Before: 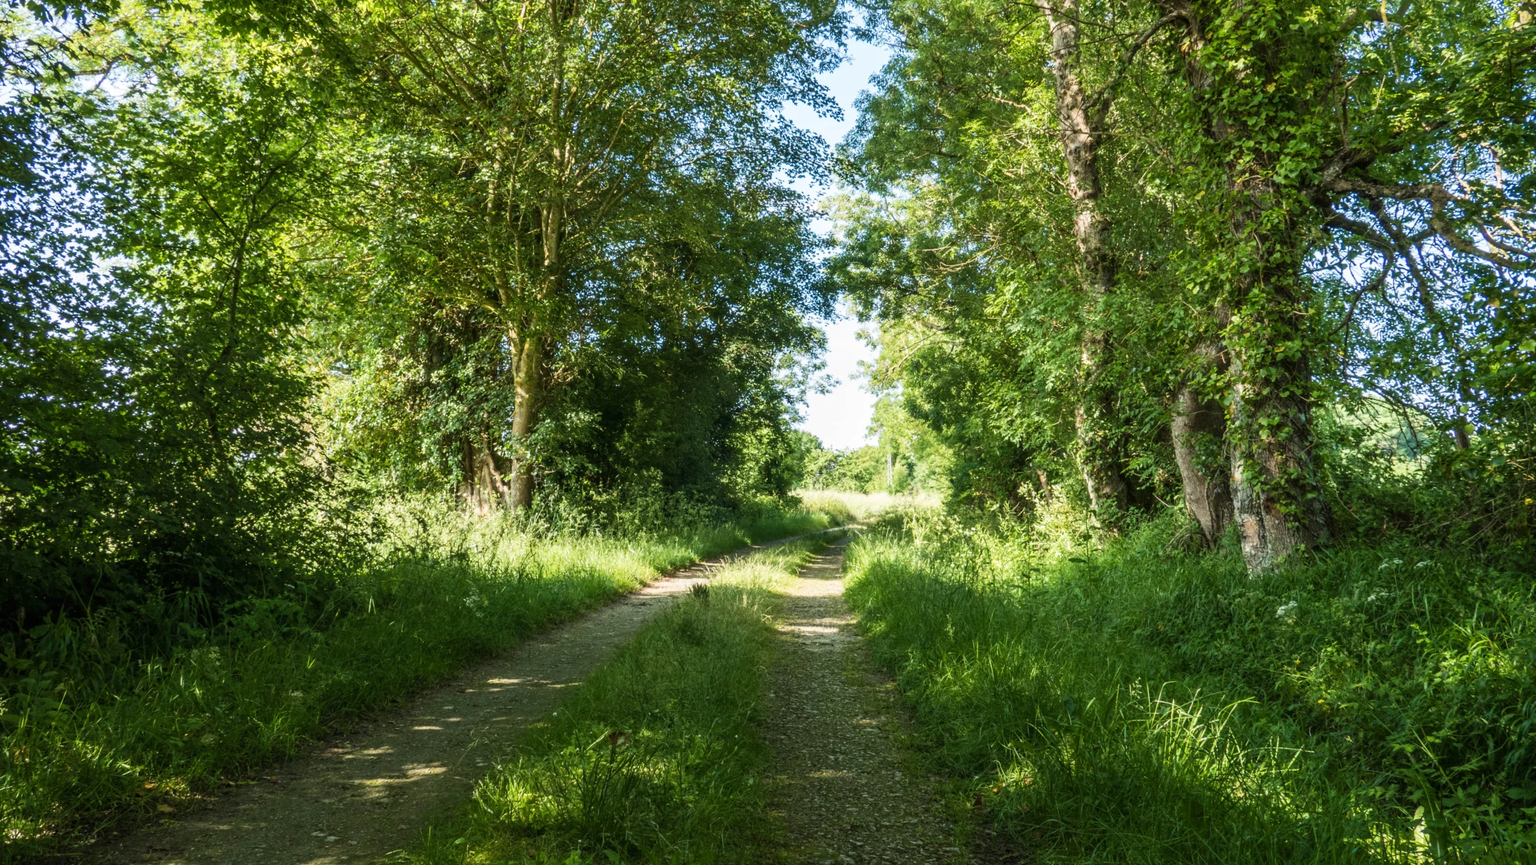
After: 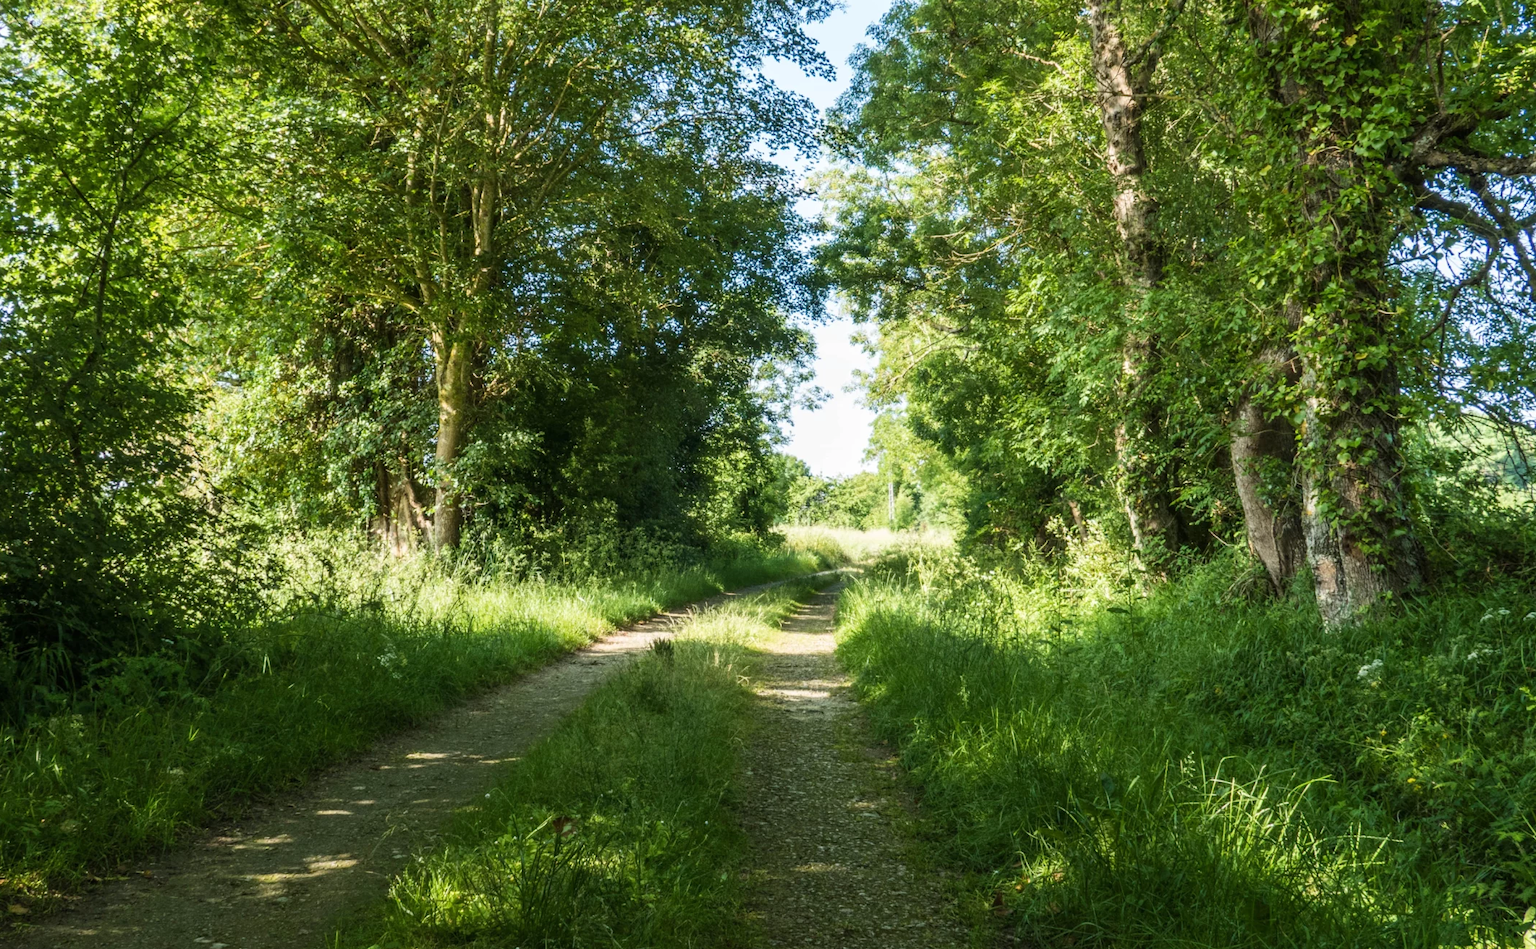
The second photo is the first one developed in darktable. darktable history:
crop: left 9.831%, top 6.271%, right 7.224%, bottom 2.6%
